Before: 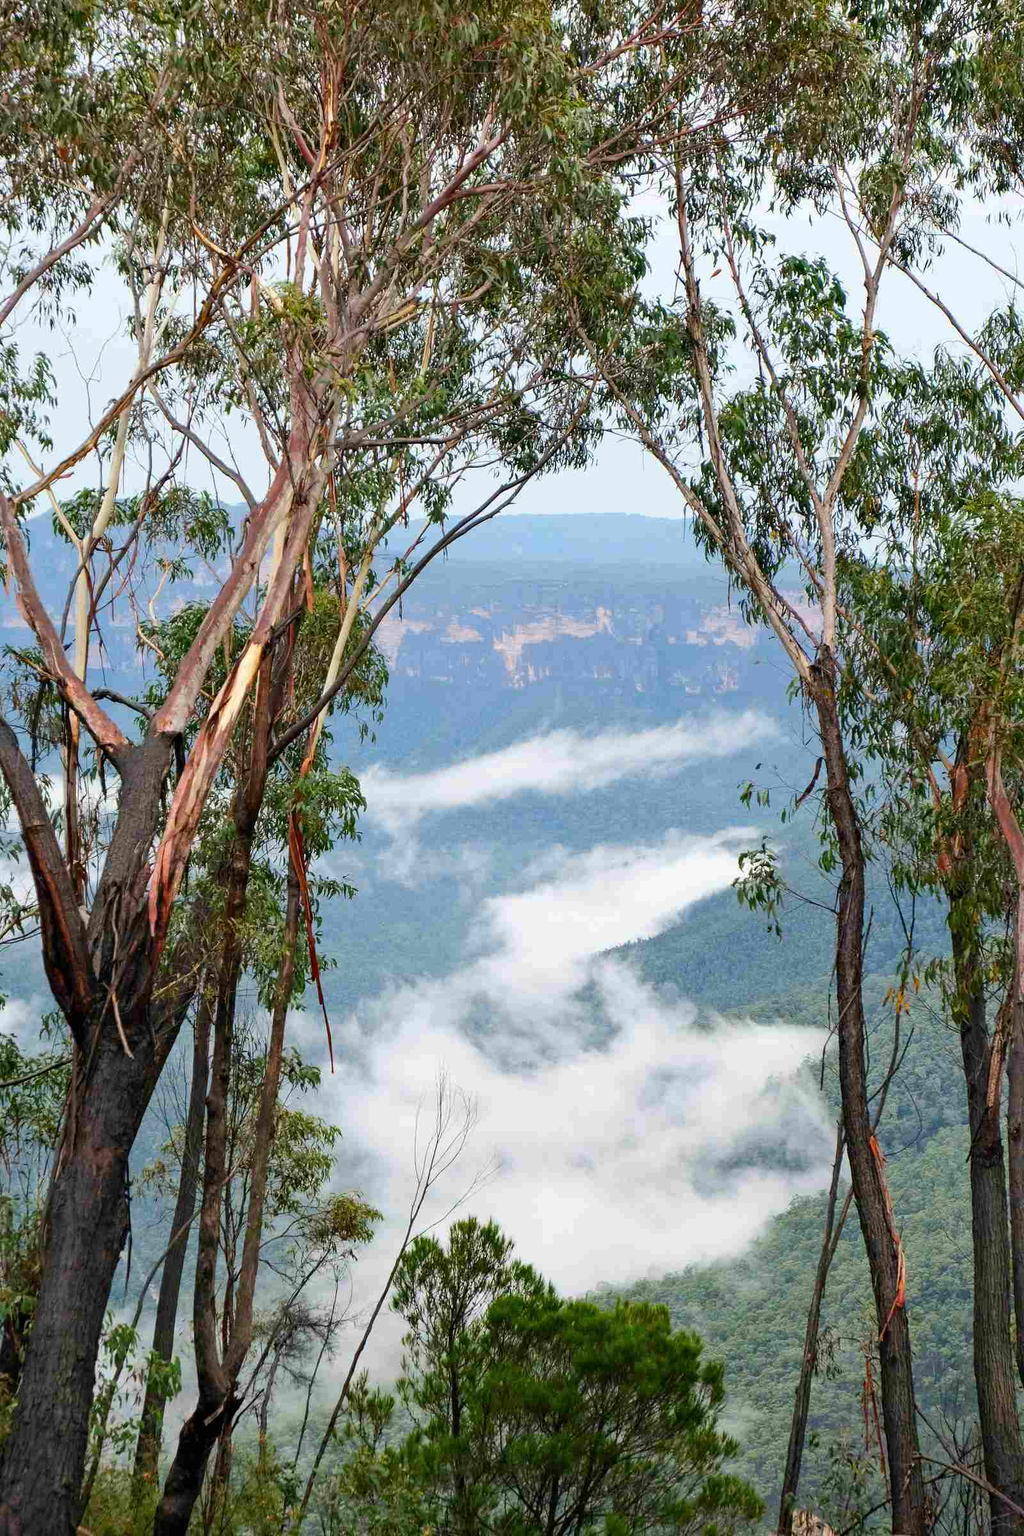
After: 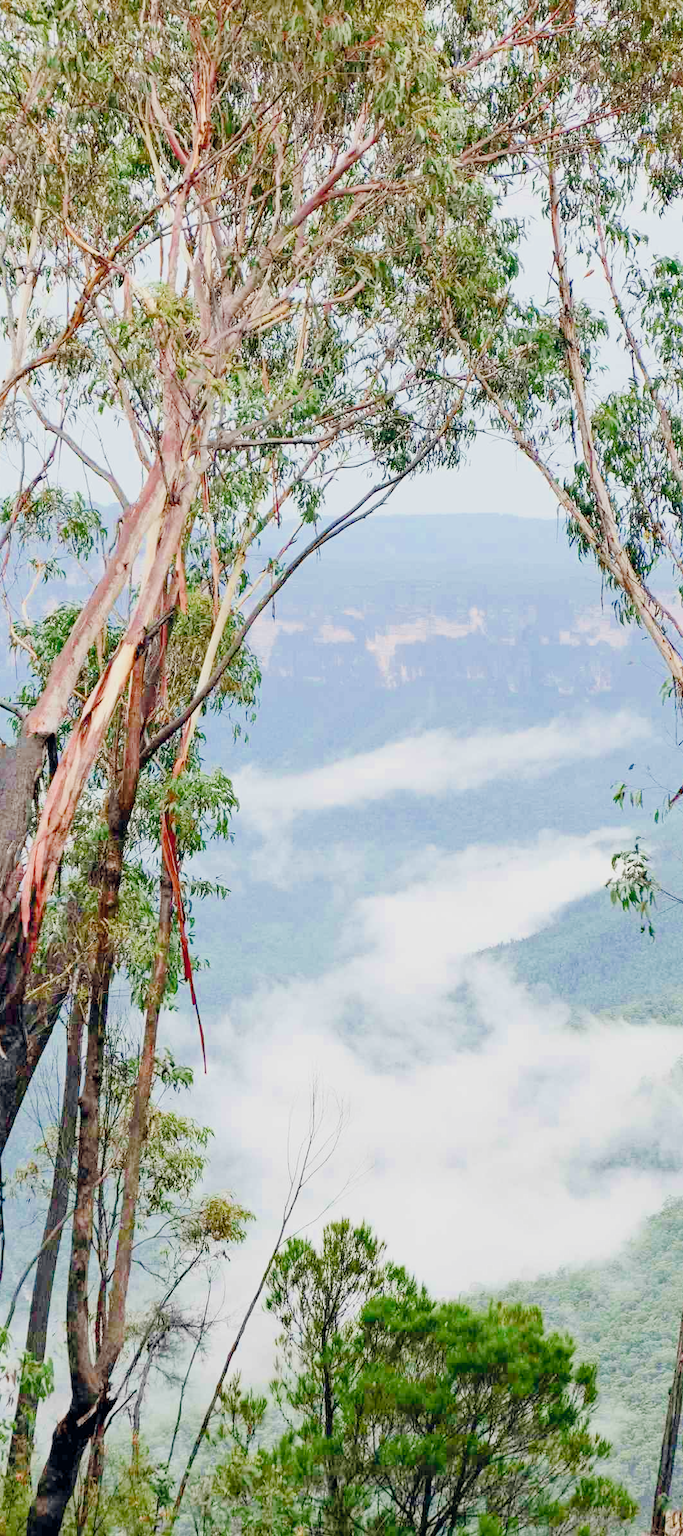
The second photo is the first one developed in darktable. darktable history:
crop and rotate: left 12.488%, right 20.73%
exposure: black level correction 0, exposure 1.739 EV, compensate highlight preservation false
color balance rgb: global offset › chroma 0.121%, global offset › hue 254.12°, perceptual saturation grading › global saturation 20%, perceptual saturation grading › highlights -49.514%, perceptual saturation grading › shadows 24.357%, global vibrance 20%
filmic rgb: middle gray luminance 18.01%, black relative exposure -7.51 EV, white relative exposure 8.44 EV, threshold 3.03 EV, target black luminance 0%, hardness 2.23, latitude 18.44%, contrast 0.883, highlights saturation mix 5.31%, shadows ↔ highlights balance 10.59%, contrast in shadows safe, enable highlight reconstruction true
